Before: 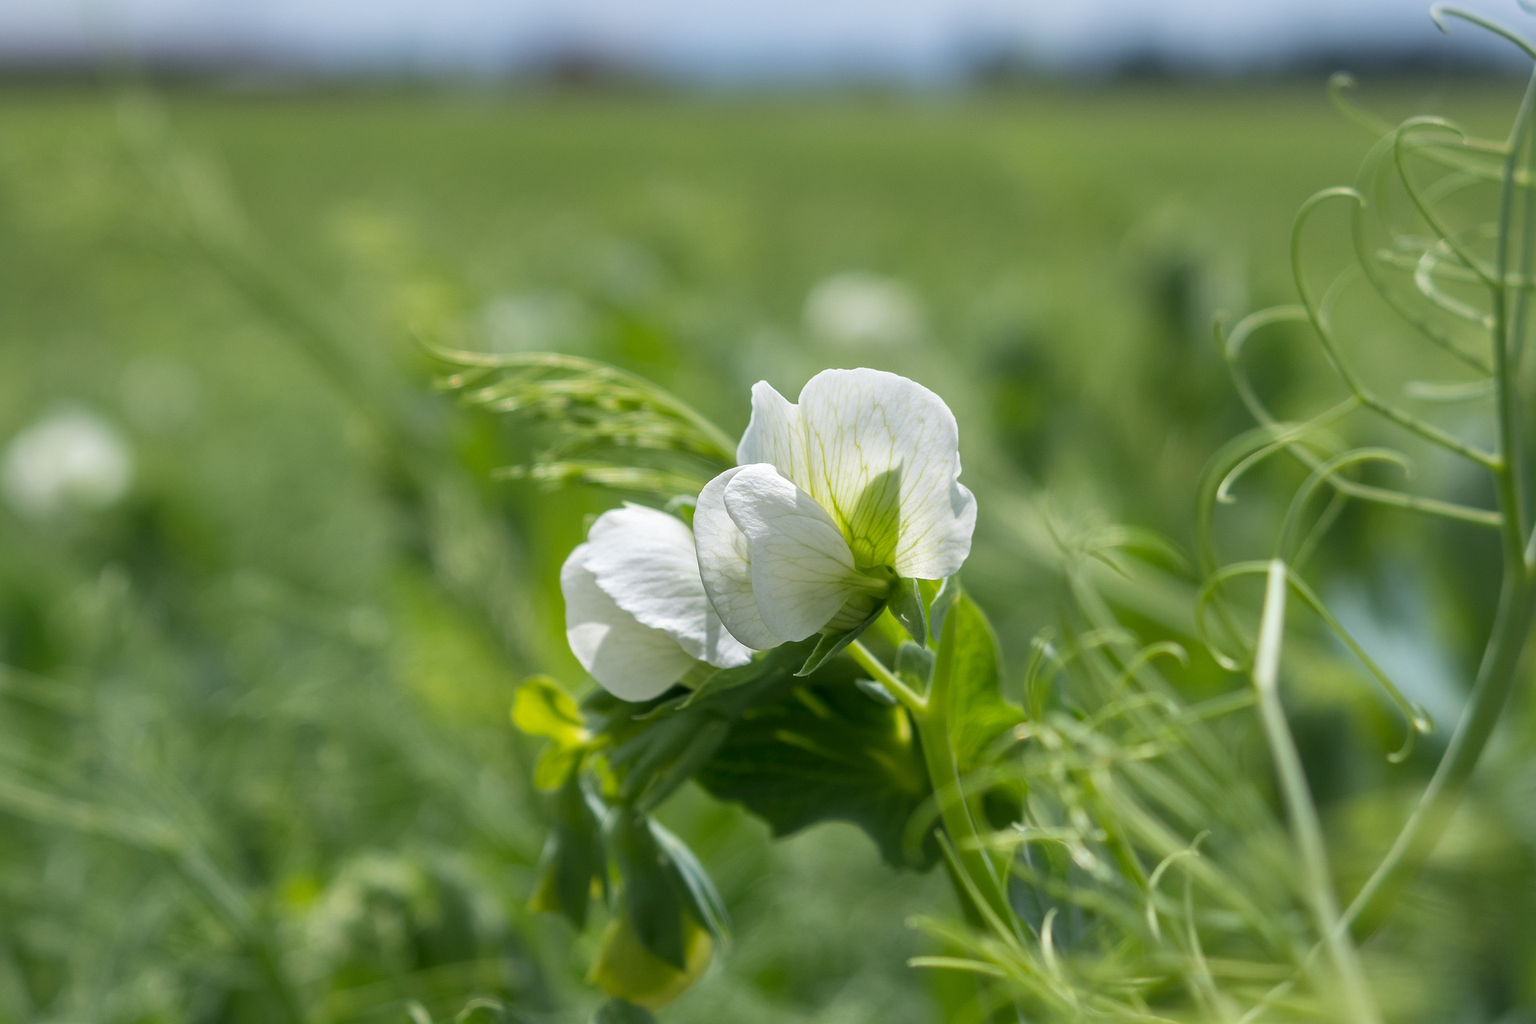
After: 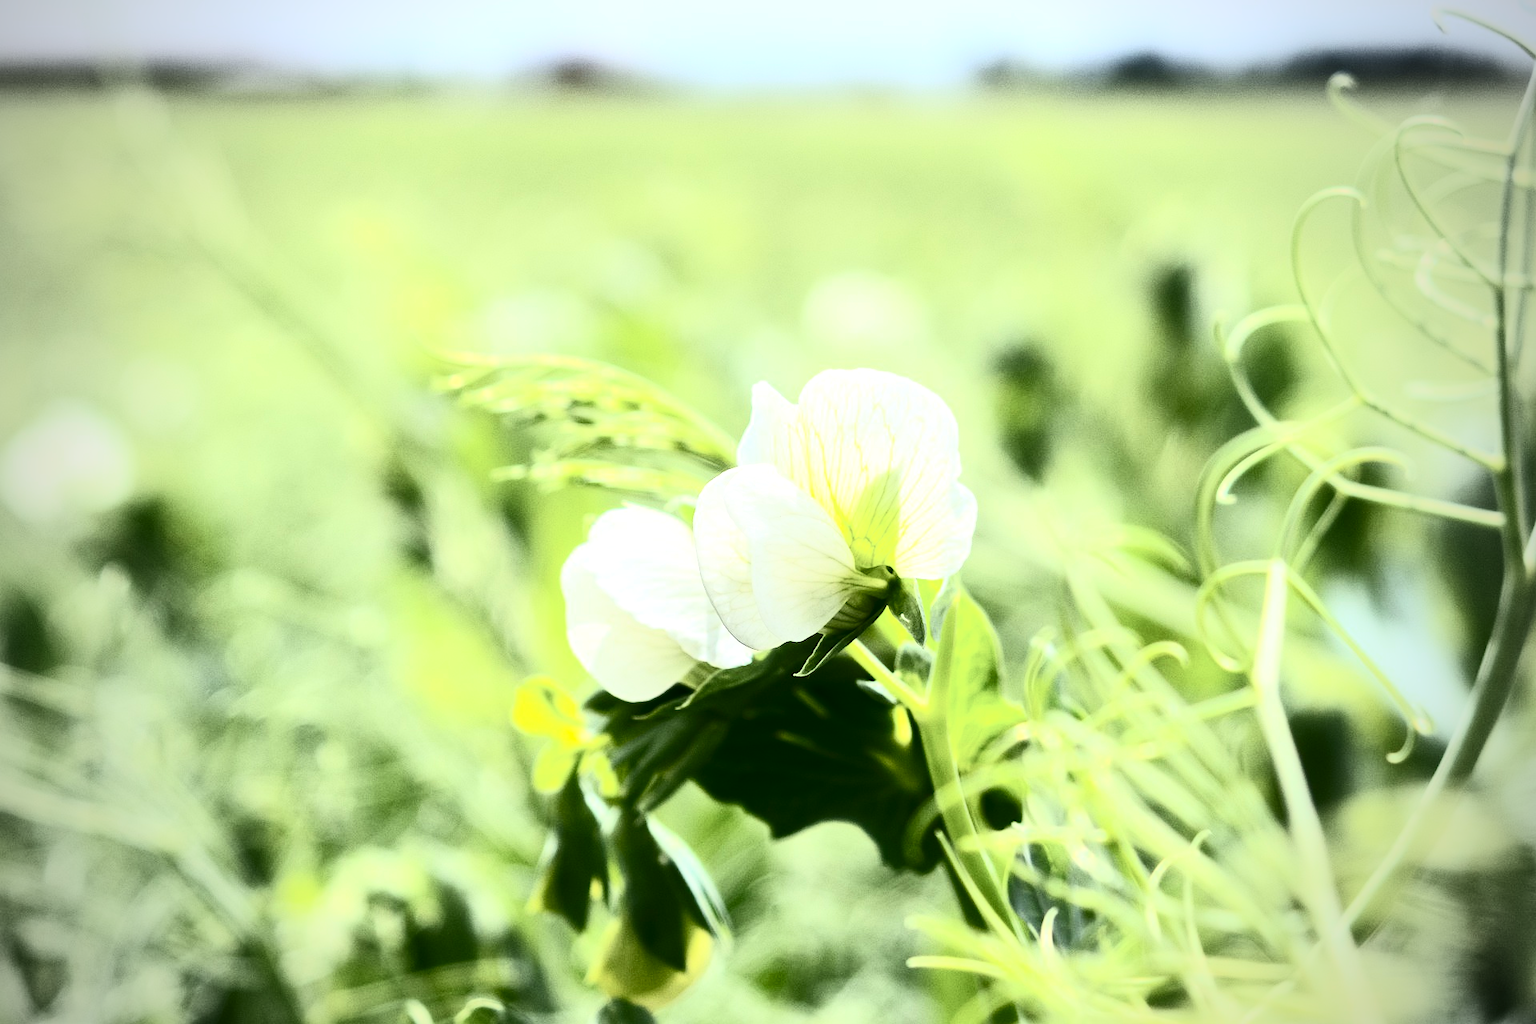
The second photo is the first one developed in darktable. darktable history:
exposure: black level correction 0, exposure 0.7 EV, compensate exposure bias true, compensate highlight preservation false
white balance: red 1.009, blue 0.985
contrast brightness saturation: contrast 0.93, brightness 0.2
vignetting: fall-off start 71.74%
